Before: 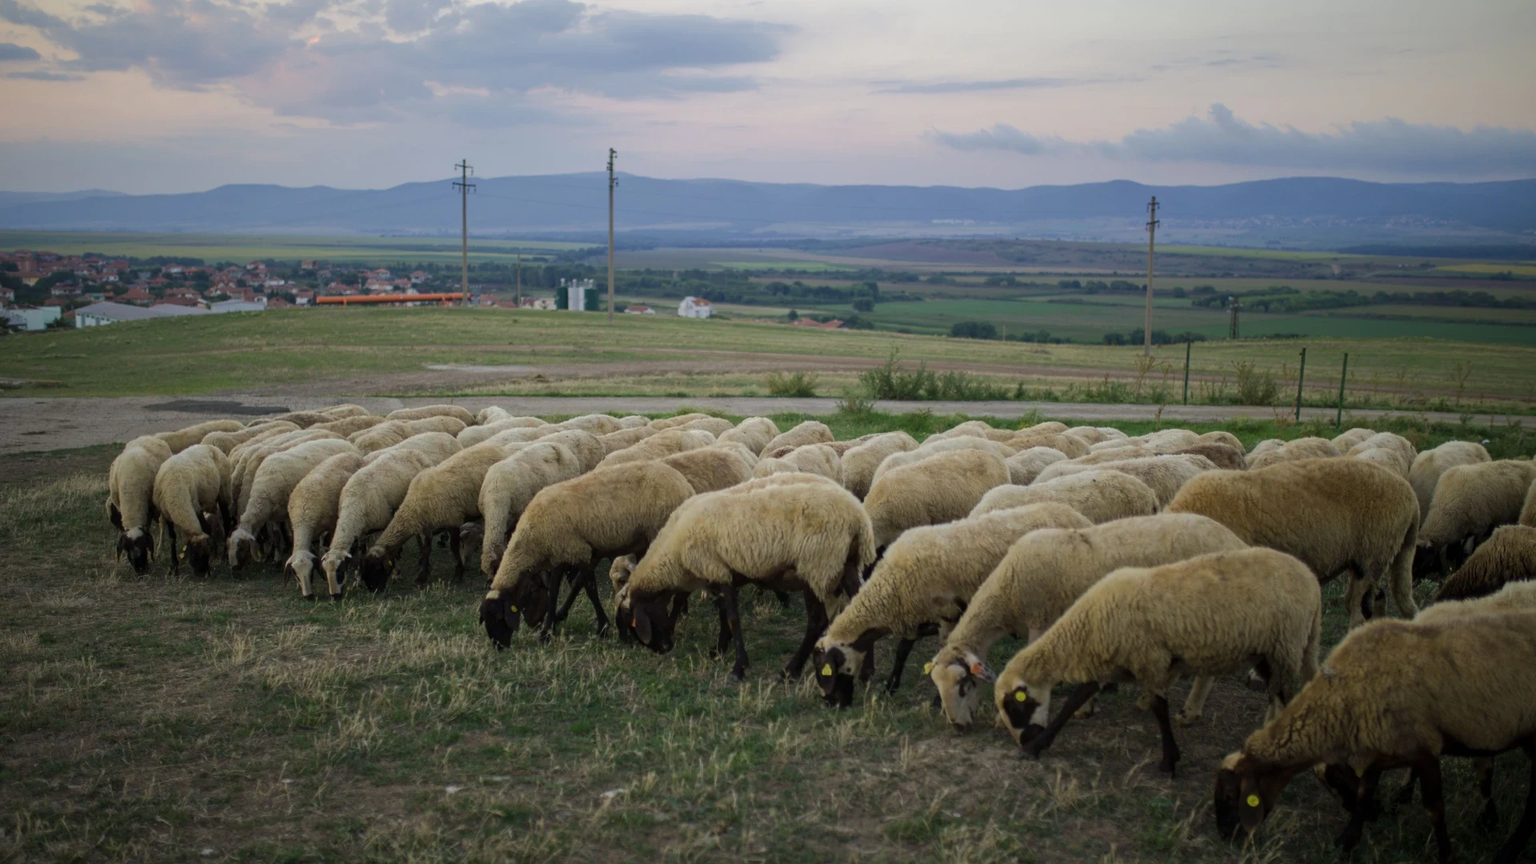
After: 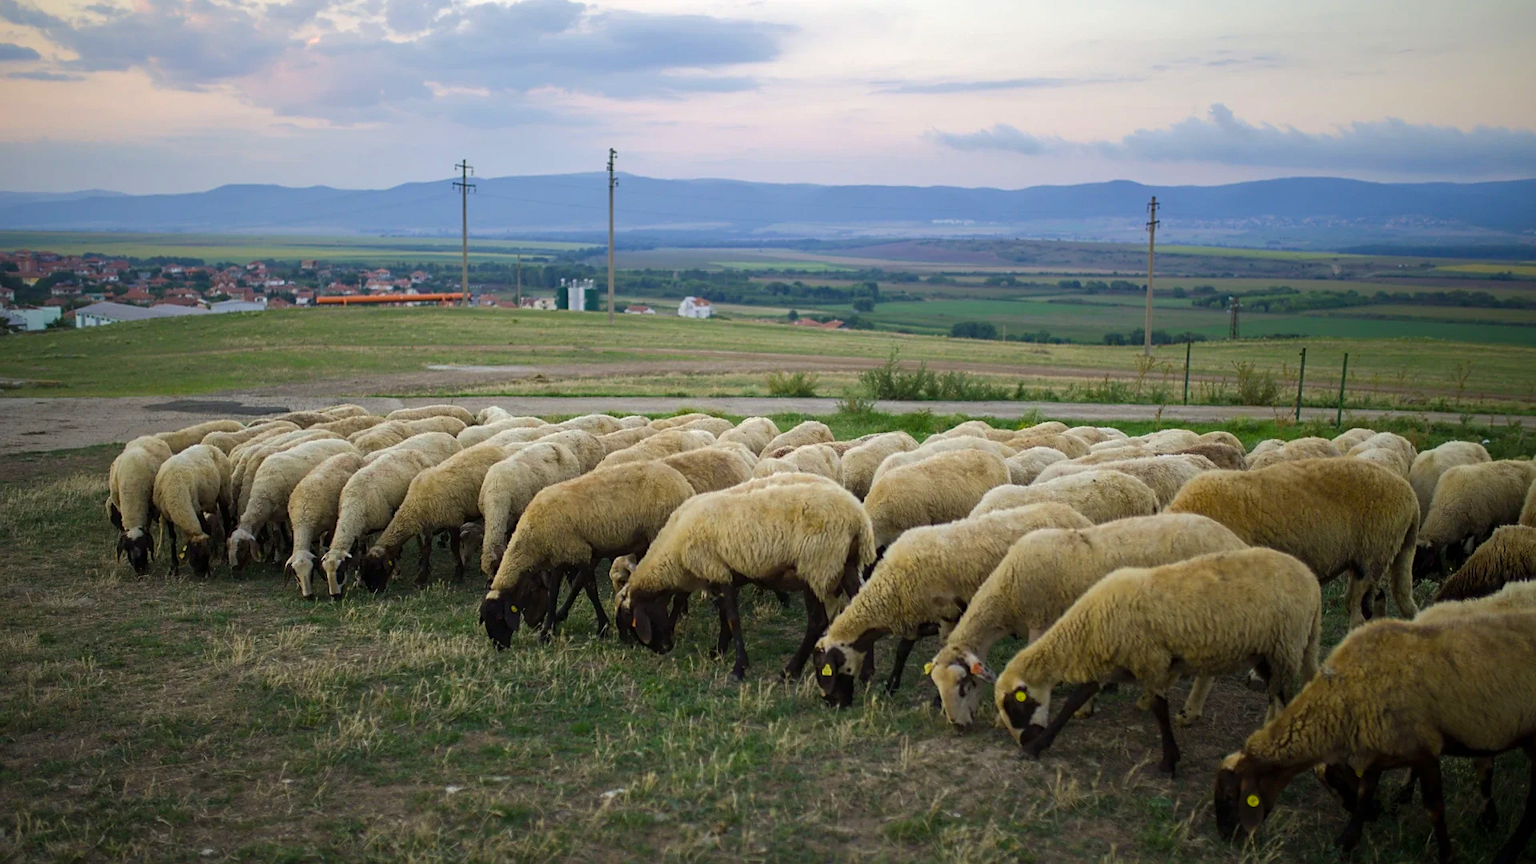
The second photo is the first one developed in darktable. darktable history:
sharpen: radius 1.855, amount 0.409, threshold 1.224
color balance rgb: linear chroma grading › global chroma 15.483%, perceptual saturation grading › global saturation 1.124%, perceptual saturation grading › highlights -2.839%, perceptual saturation grading › mid-tones 3.387%, perceptual saturation grading › shadows 7.316%, perceptual brilliance grading › global brilliance 11.958%
